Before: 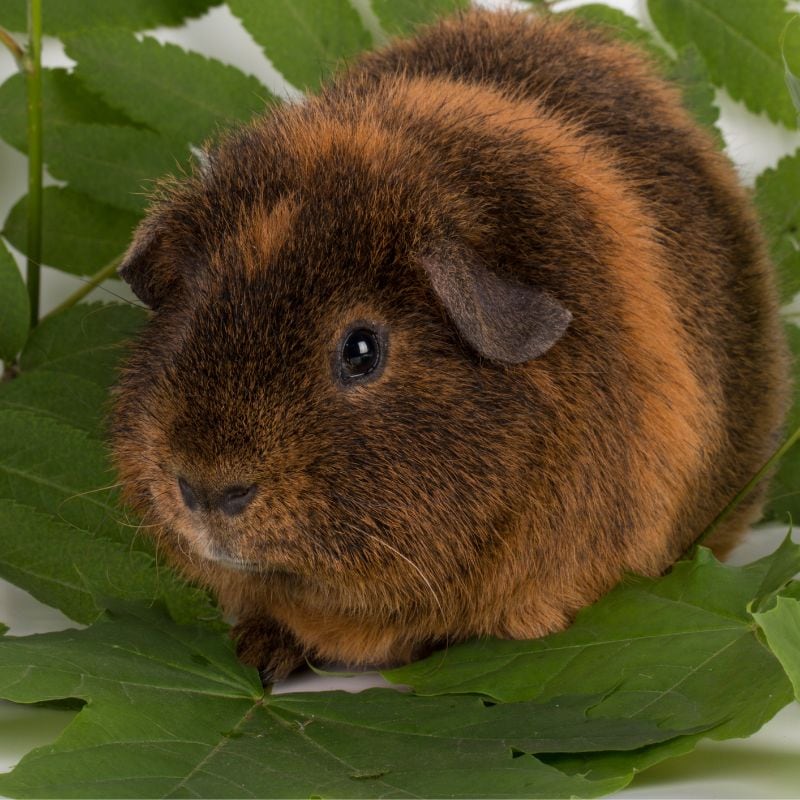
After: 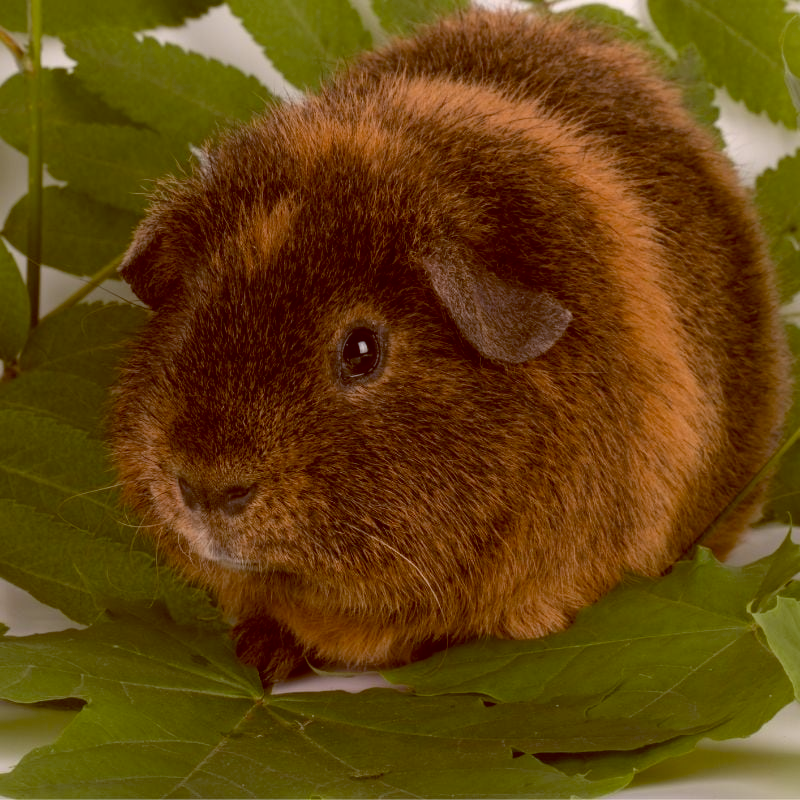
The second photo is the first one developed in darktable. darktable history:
color correction: highlights a* 6.27, highlights b* 8.19, shadows a* 5.94, shadows b* 7.23, saturation 0.9
color balance: lift [1, 1.015, 1.004, 0.985], gamma [1, 0.958, 0.971, 1.042], gain [1, 0.956, 0.977, 1.044]
